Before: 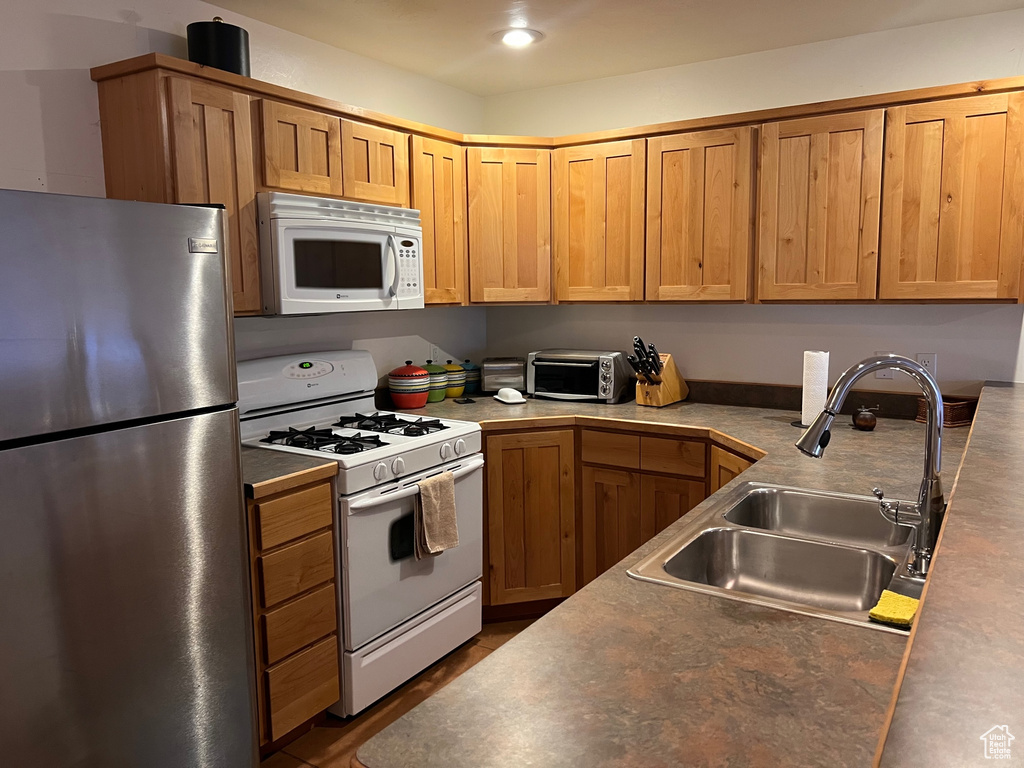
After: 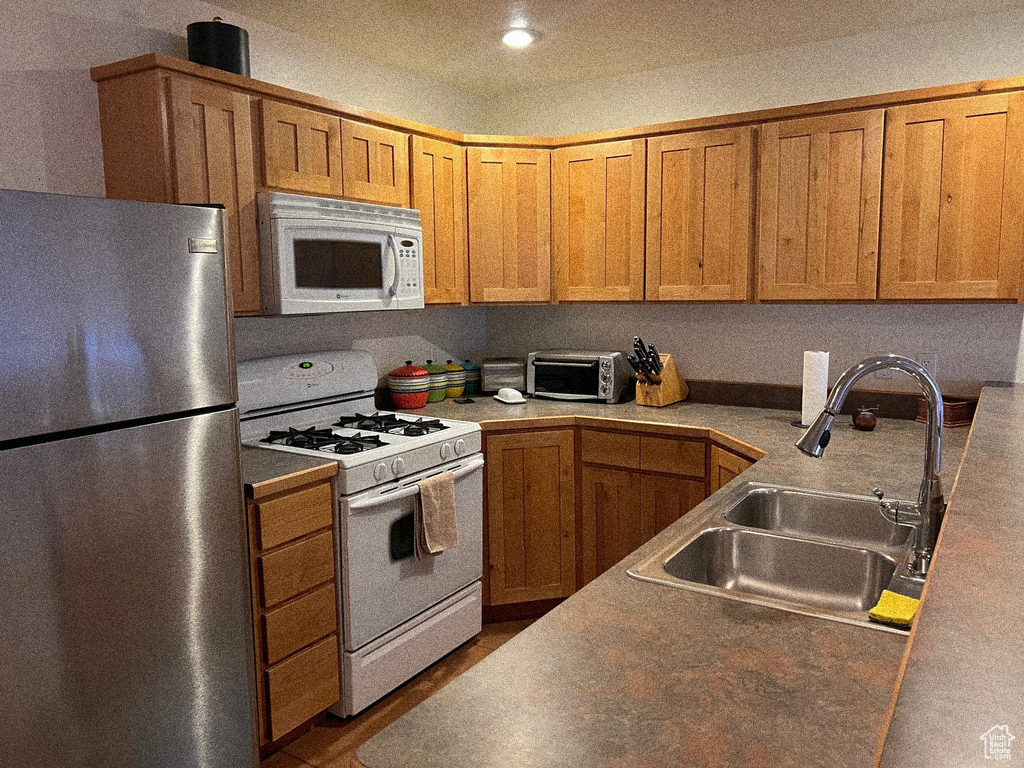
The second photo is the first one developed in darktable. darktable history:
shadows and highlights: on, module defaults
grain: coarseness 14.49 ISO, strength 48.04%, mid-tones bias 35%
